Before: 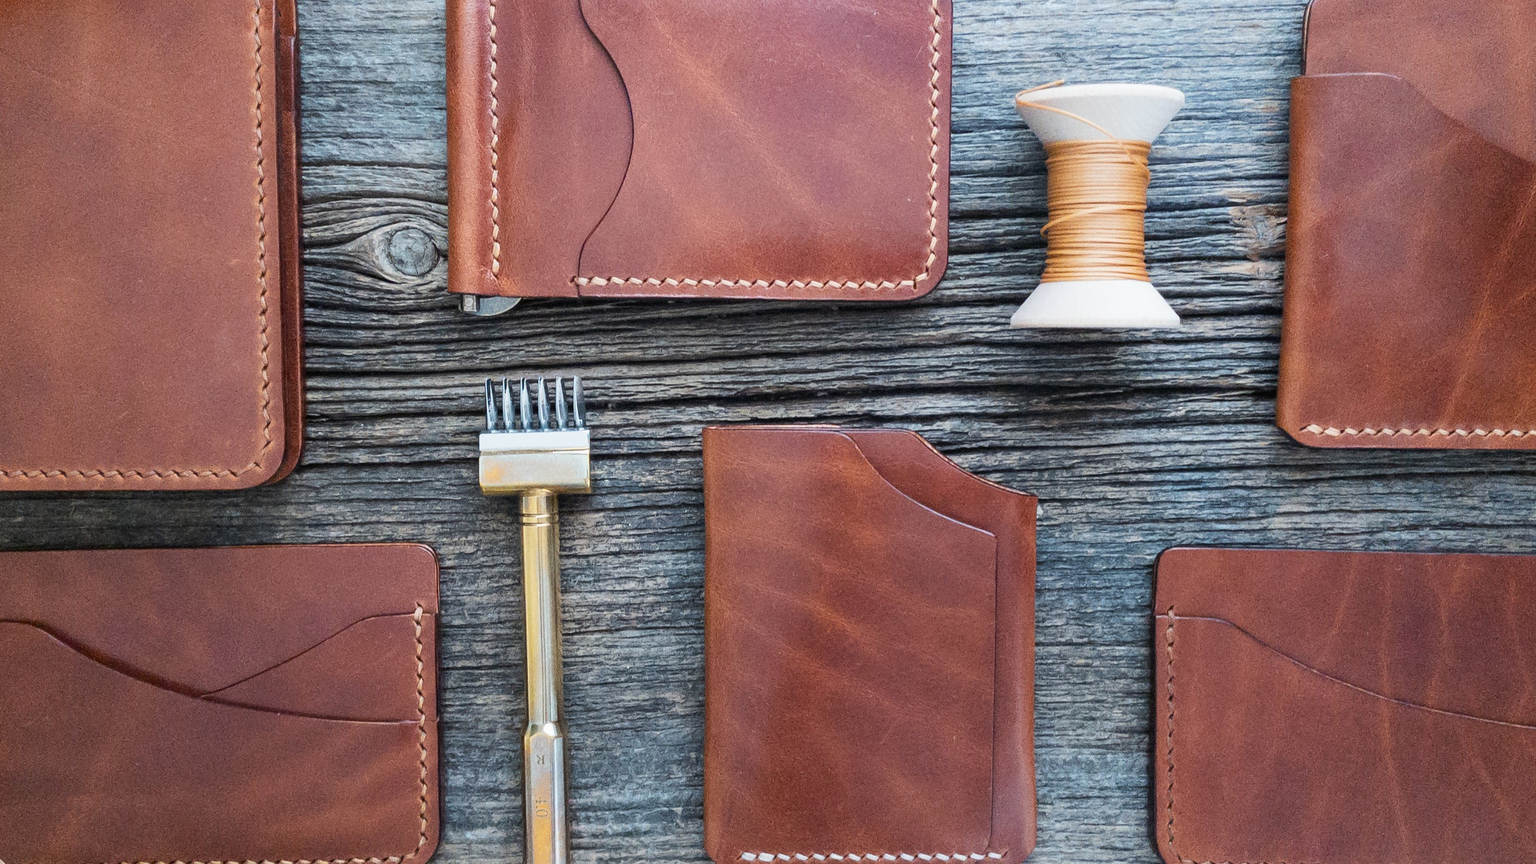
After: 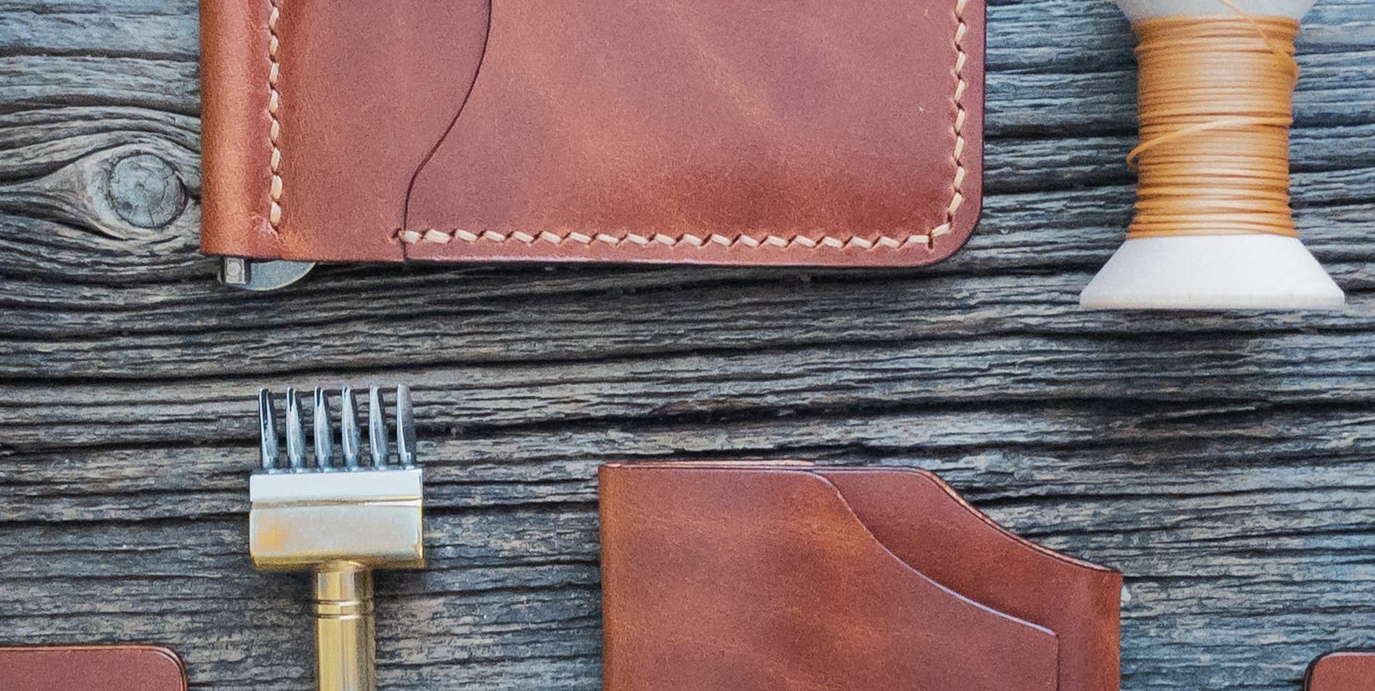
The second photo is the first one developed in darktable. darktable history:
shadows and highlights: shadows 39.64, highlights -60.04
crop: left 20.821%, top 15.09%, right 21.87%, bottom 33.696%
